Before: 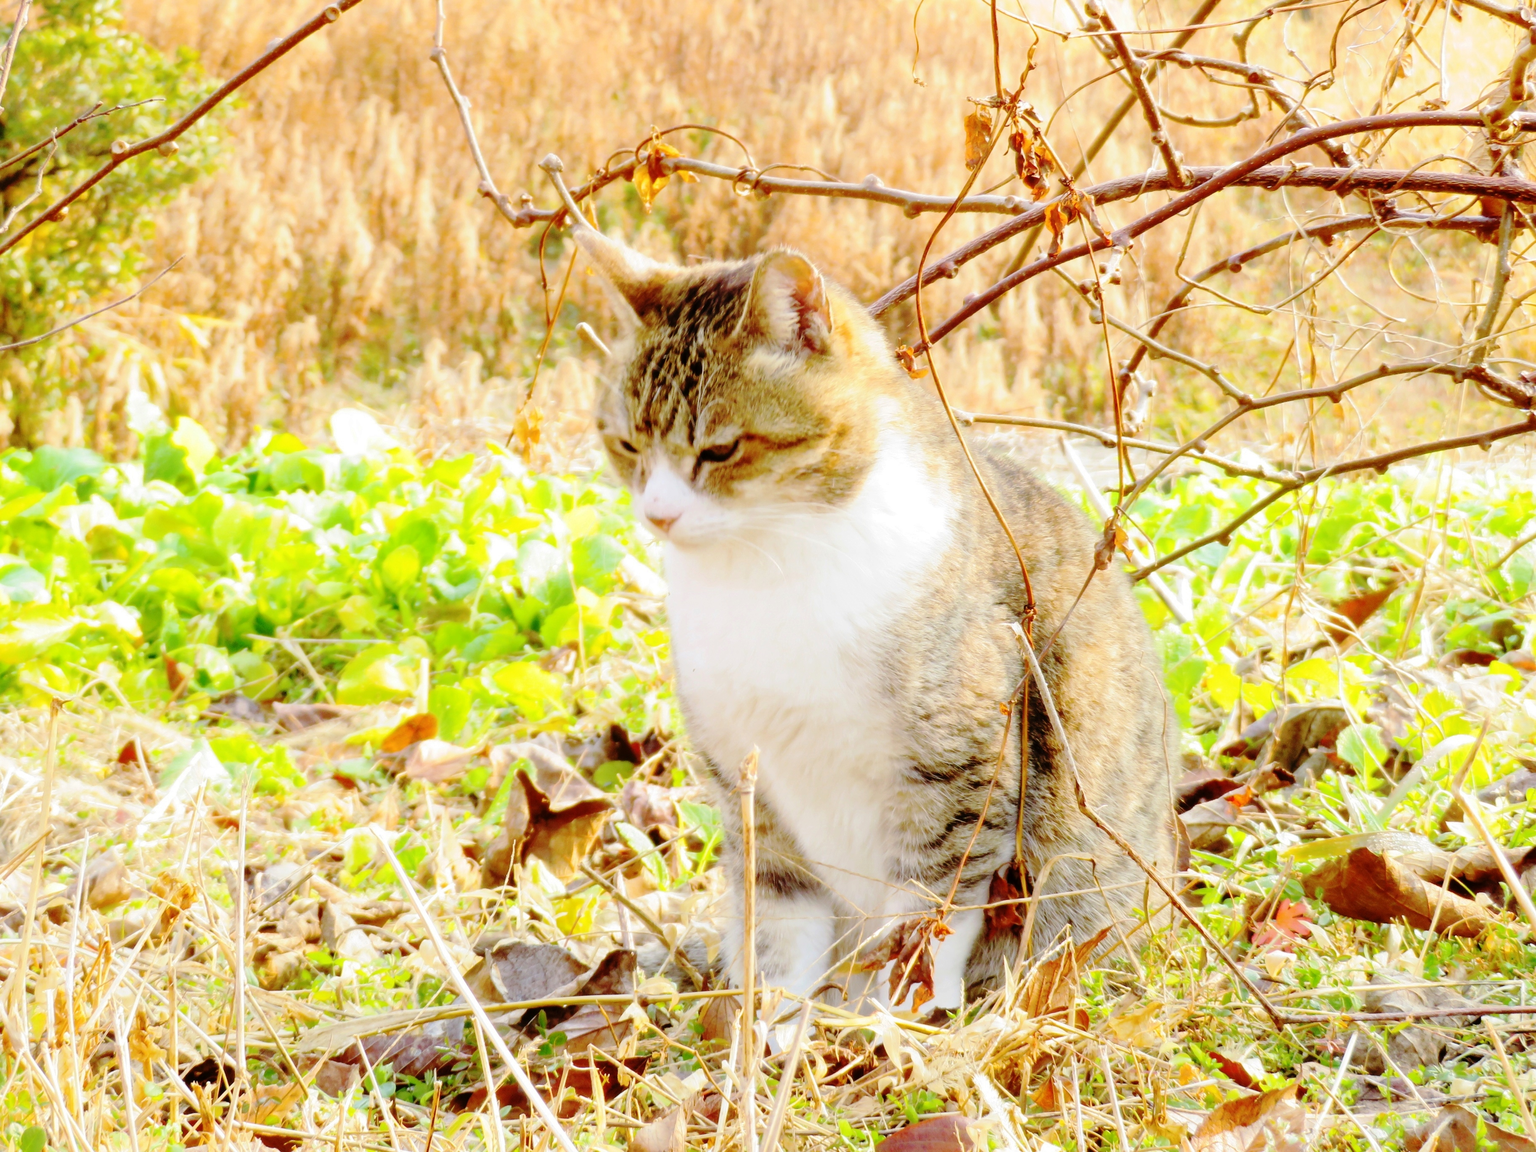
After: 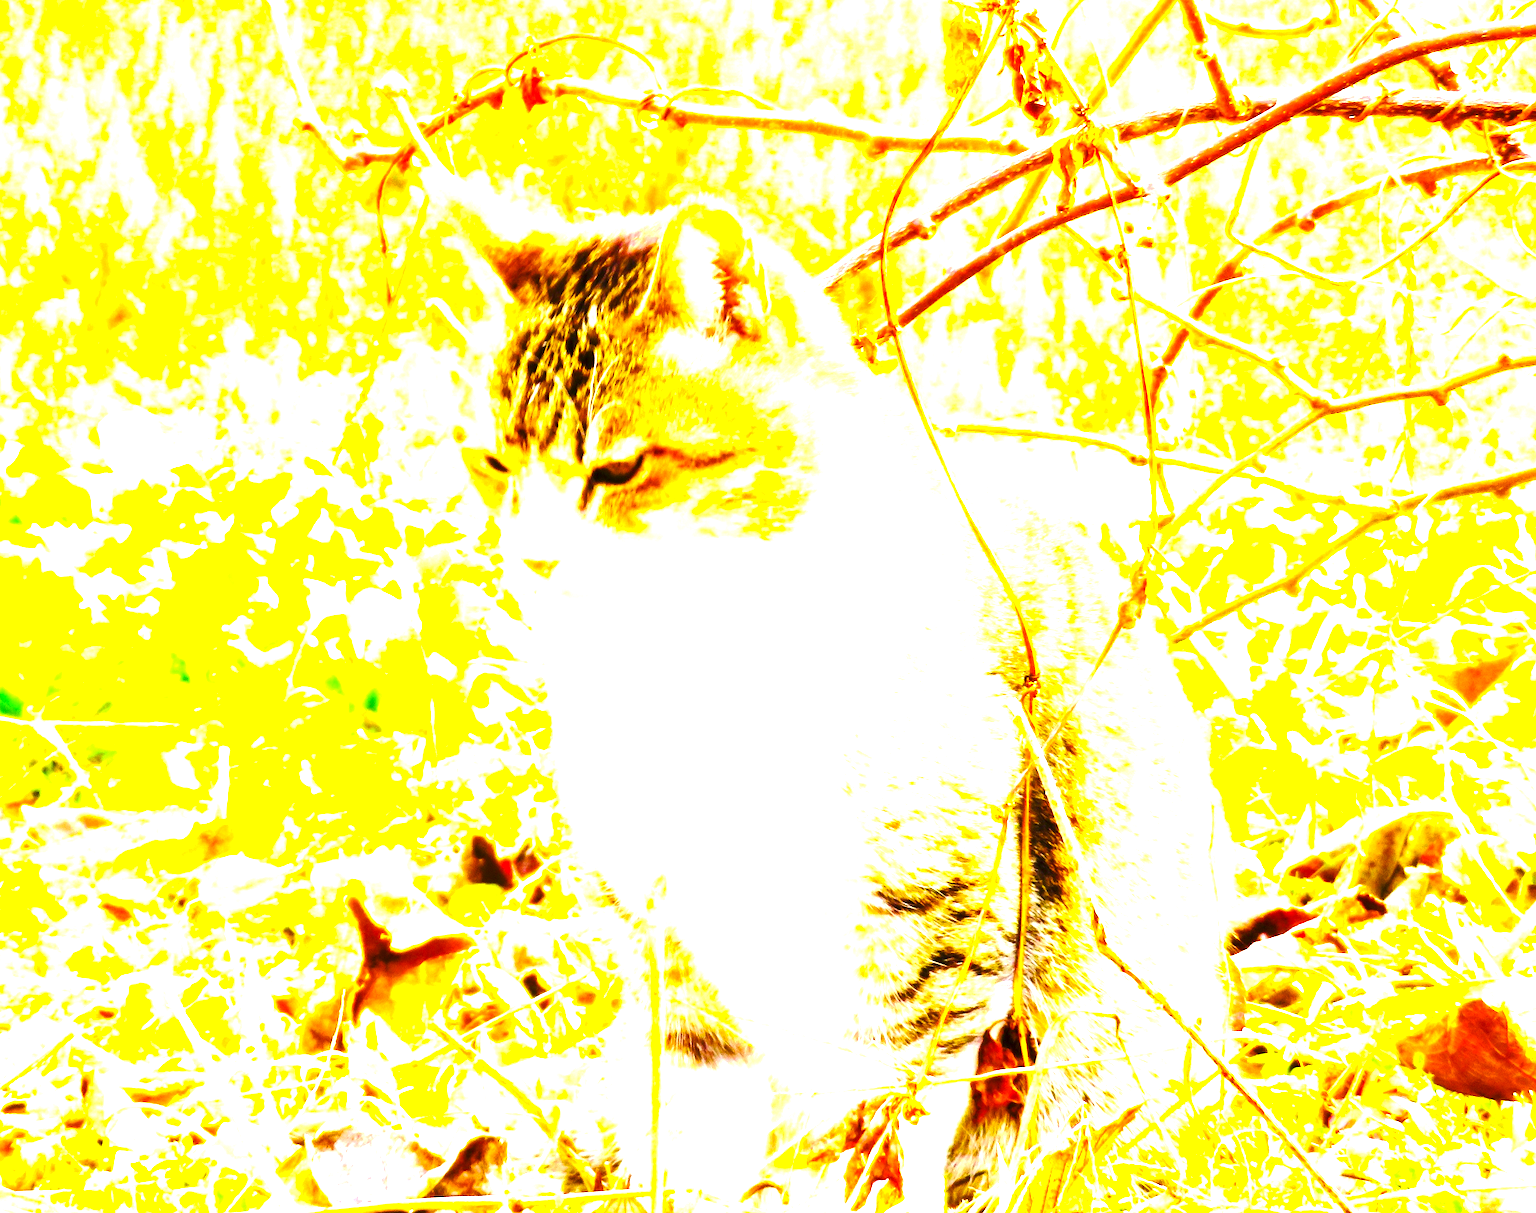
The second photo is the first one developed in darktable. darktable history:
crop: left 16.768%, top 8.653%, right 8.362%, bottom 12.485%
color balance rgb: linear chroma grading › global chroma 20%, perceptual saturation grading › global saturation 25%, perceptual brilliance grading › global brilliance 20%, global vibrance 20%
exposure: black level correction 0, exposure 1.4 EV, compensate highlight preservation false
